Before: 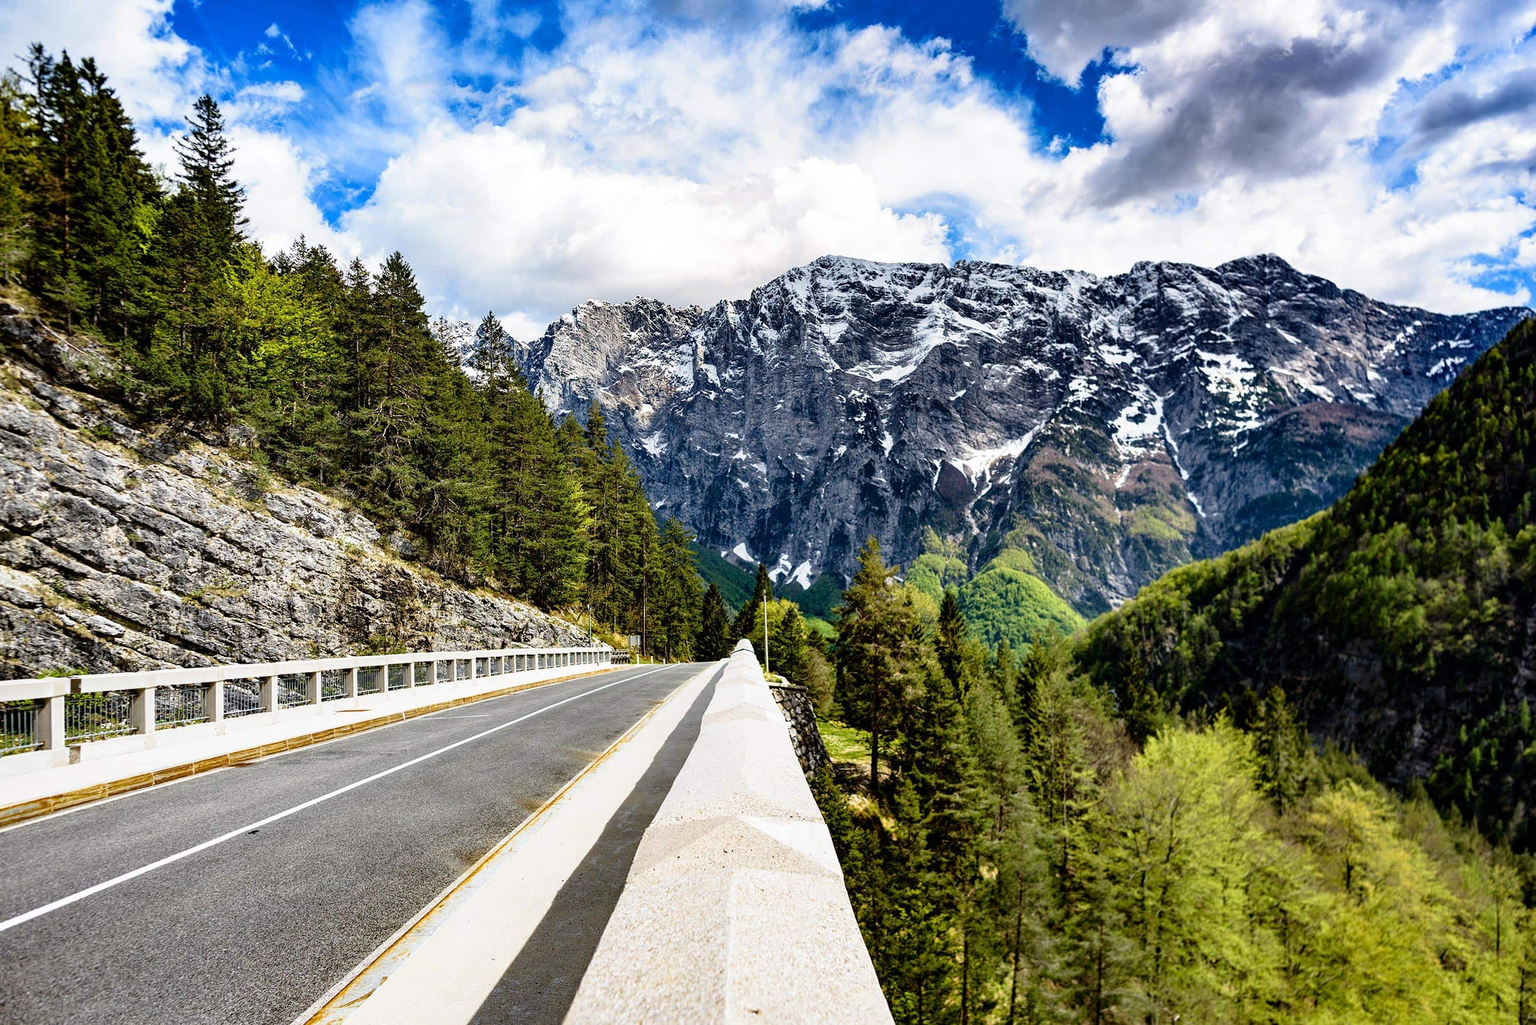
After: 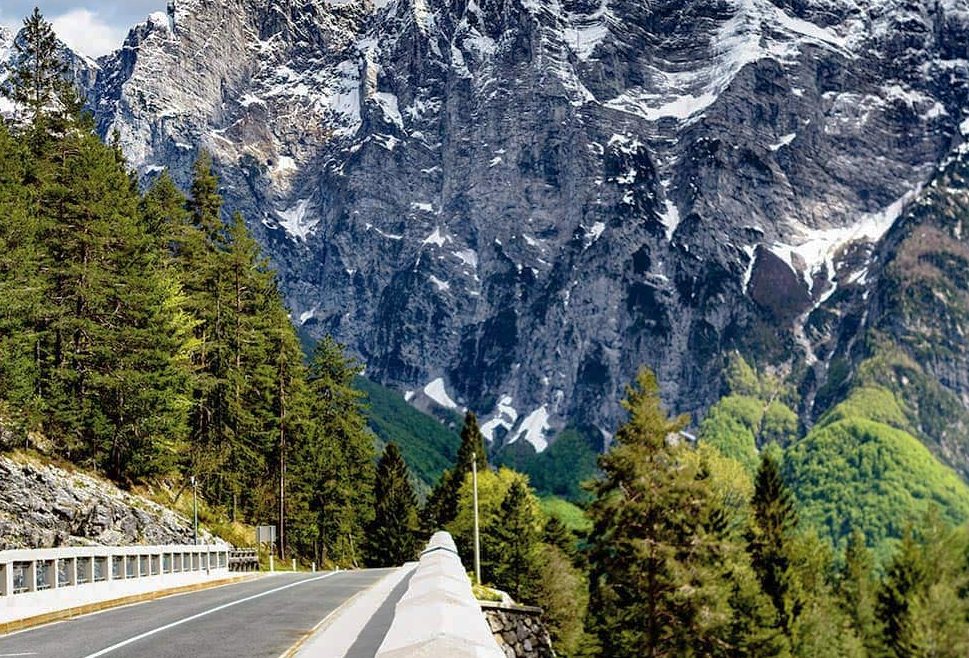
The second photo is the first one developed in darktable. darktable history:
crop: left 30.469%, top 29.916%, right 30.013%, bottom 29.878%
shadows and highlights: on, module defaults
contrast brightness saturation: saturation -0.069
